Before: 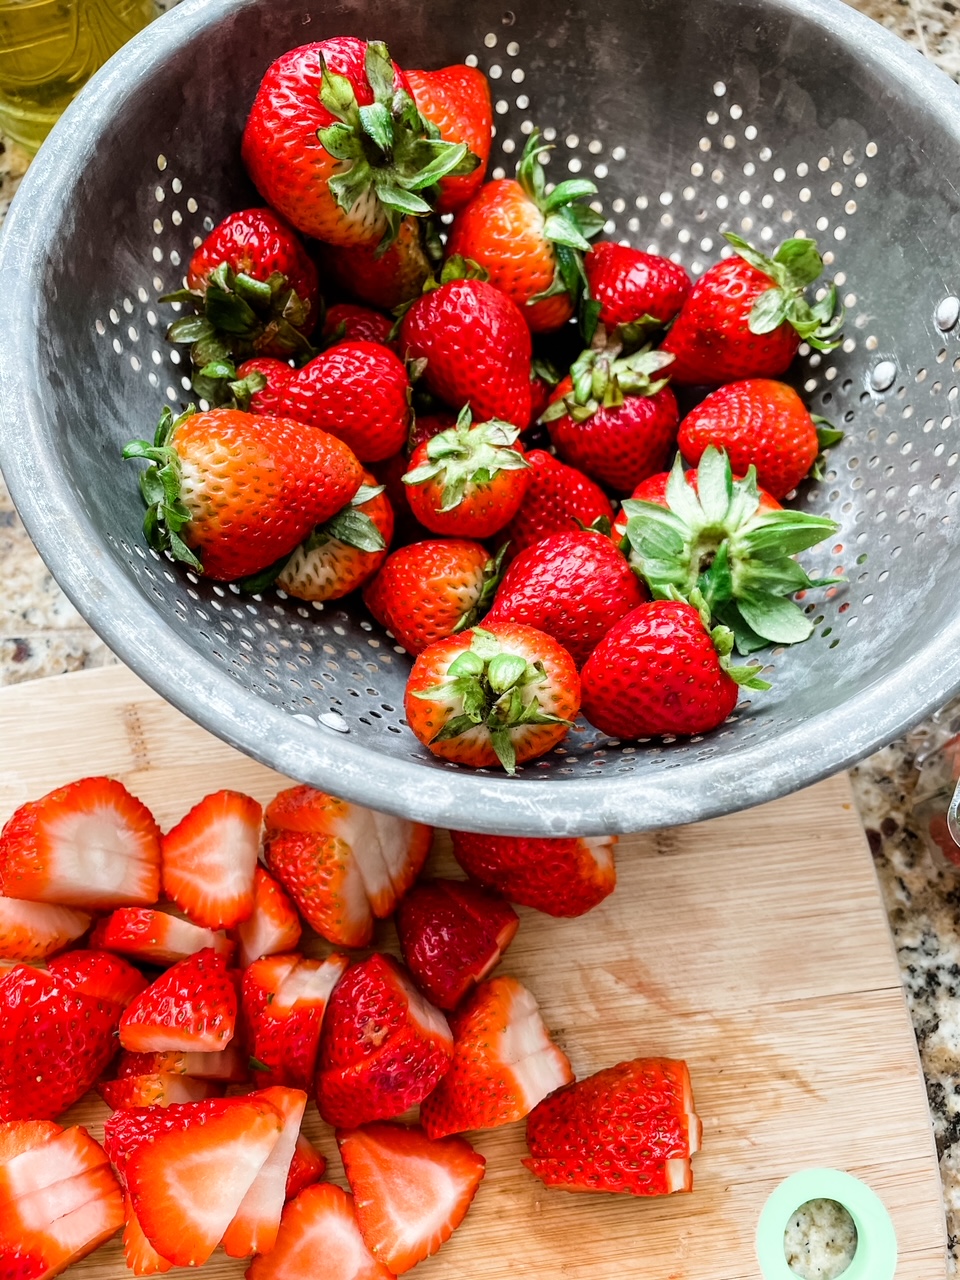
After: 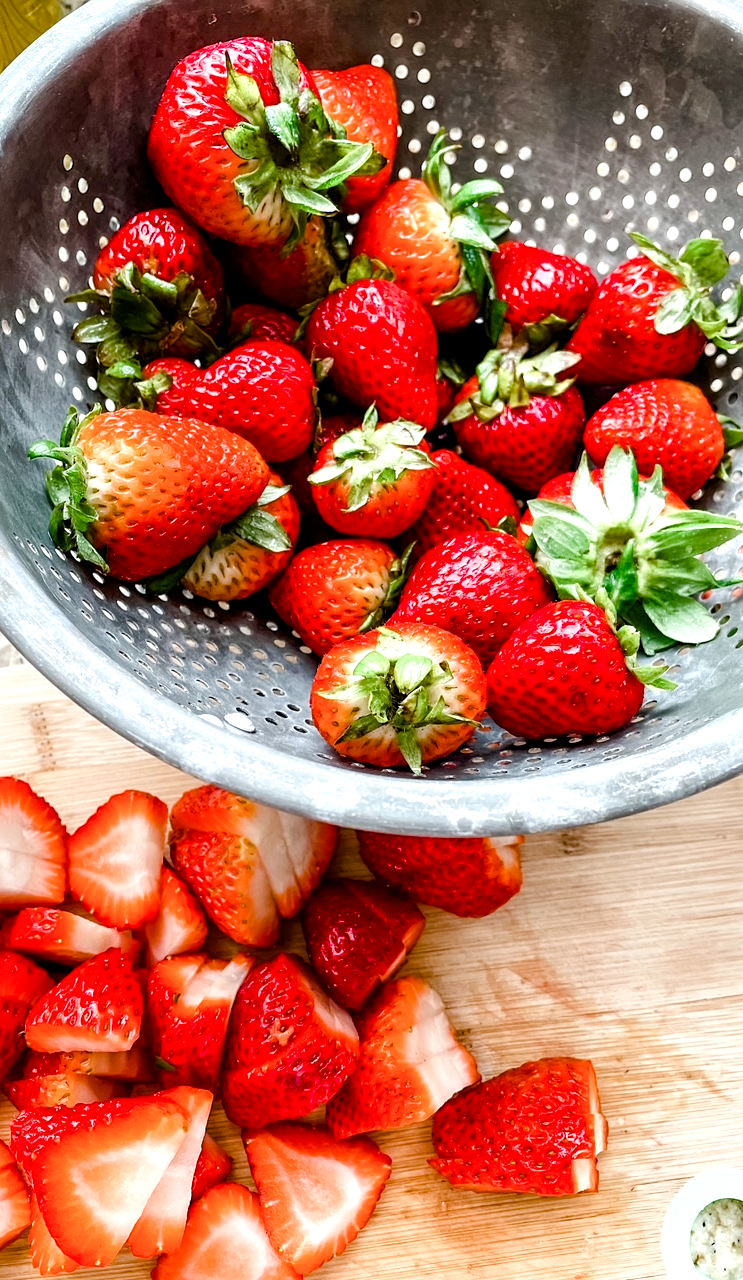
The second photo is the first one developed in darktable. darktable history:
sharpen: amount 0.2
crop: left 9.88%, right 12.664%
color balance rgb: perceptual saturation grading › global saturation 20%, perceptual saturation grading › highlights -50%, perceptual saturation grading › shadows 30%, perceptual brilliance grading › global brilliance 10%, perceptual brilliance grading › shadows 15%
exposure: black level correction 0.001, compensate highlight preservation false
